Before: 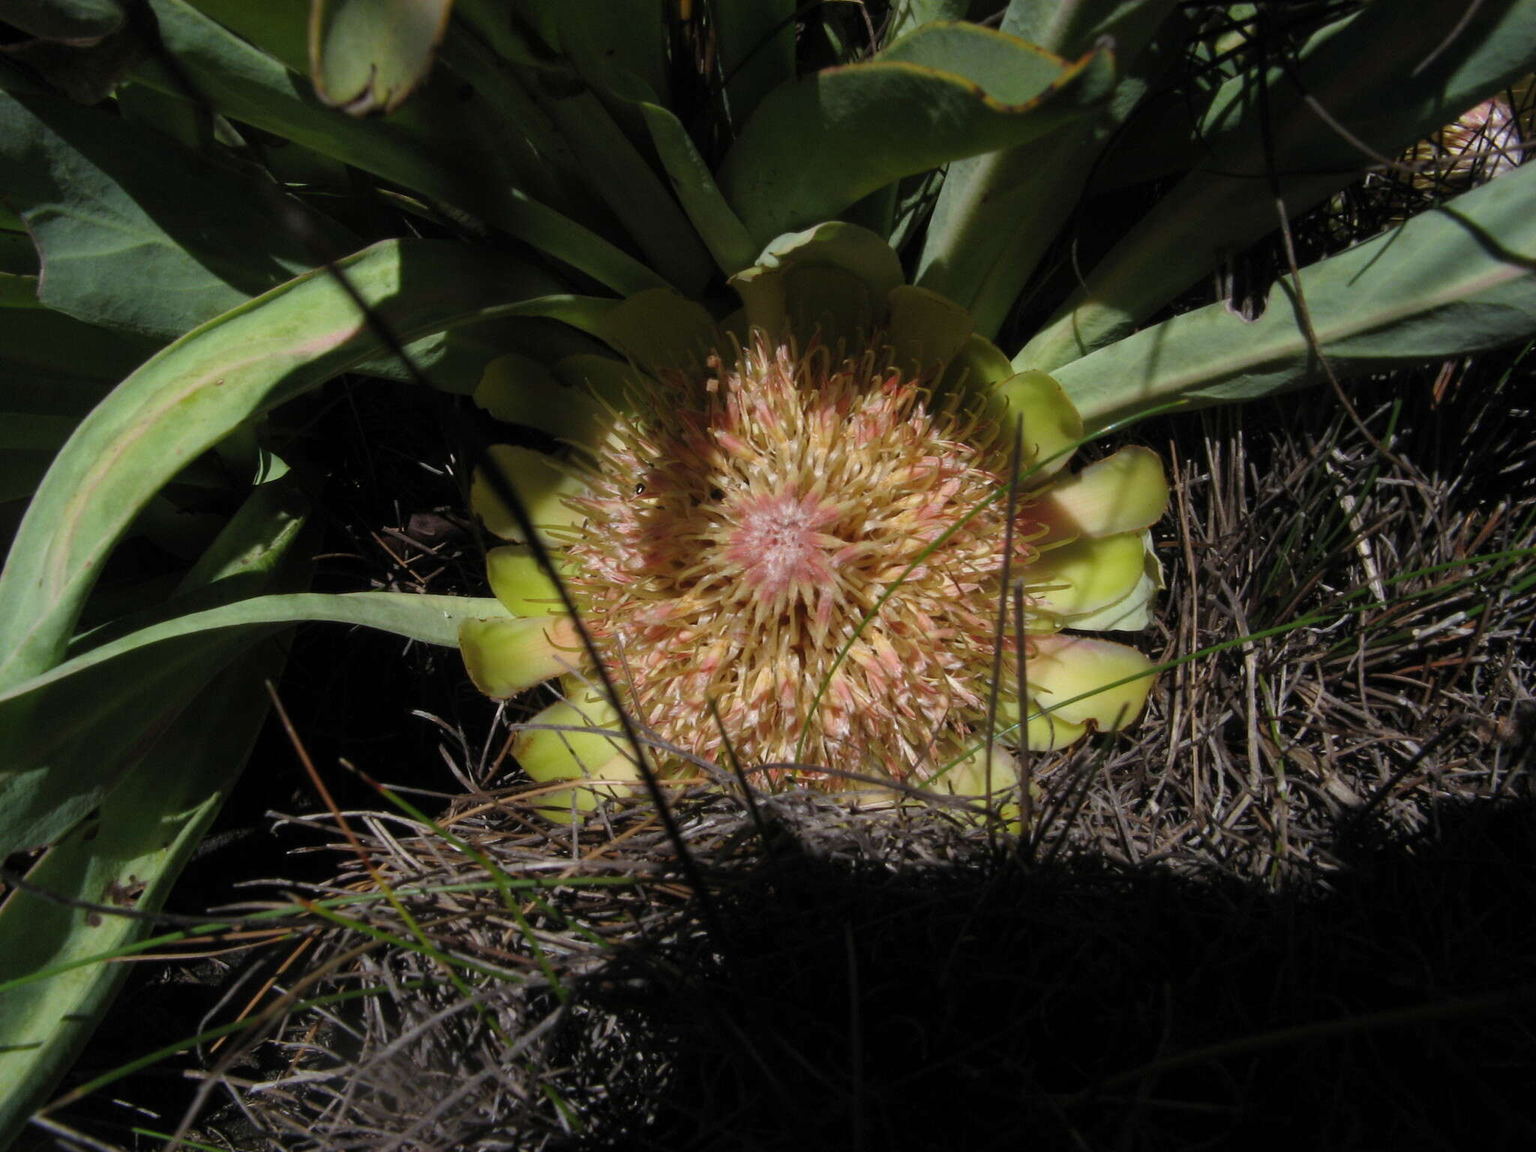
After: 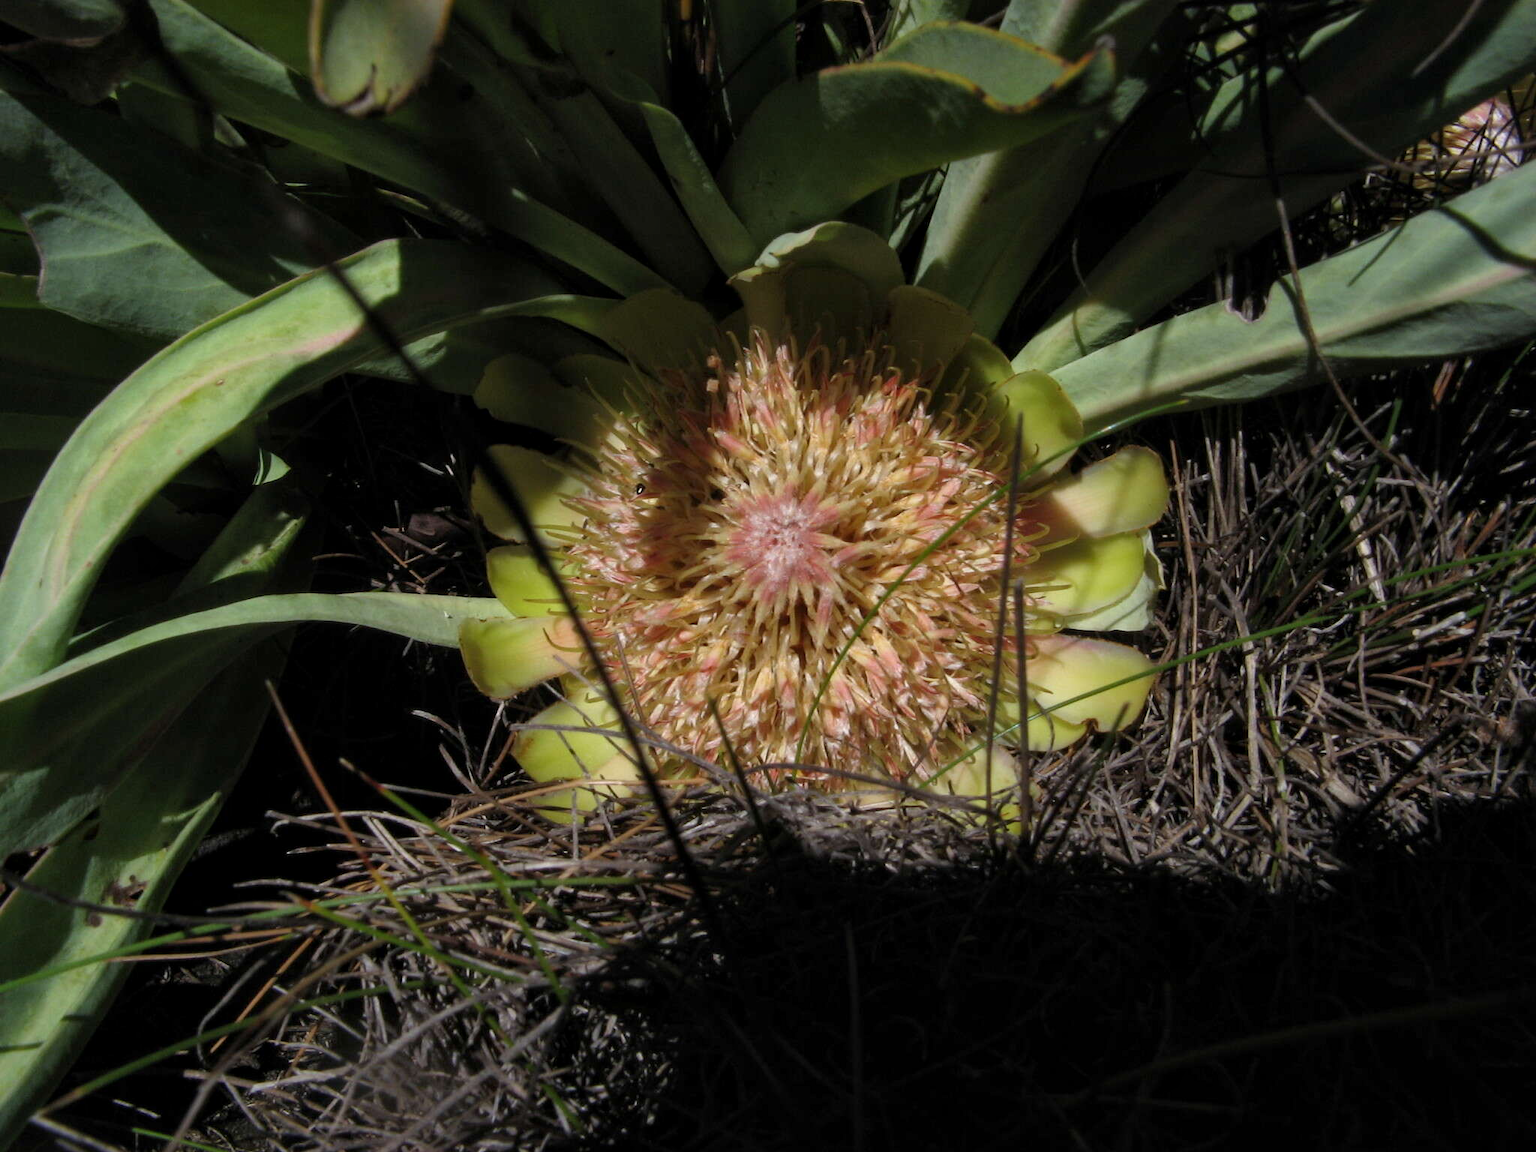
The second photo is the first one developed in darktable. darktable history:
local contrast: mode bilateral grid, contrast 20, coarseness 50, detail 120%, midtone range 0.2
bloom: size 9%, threshold 100%, strength 7%
